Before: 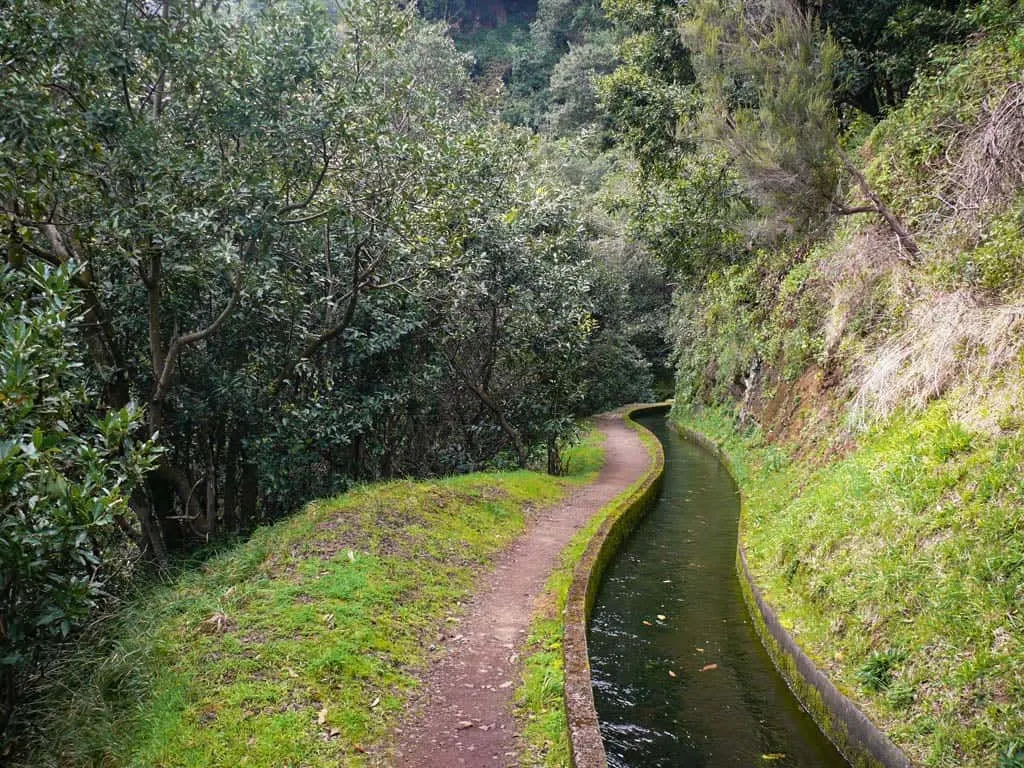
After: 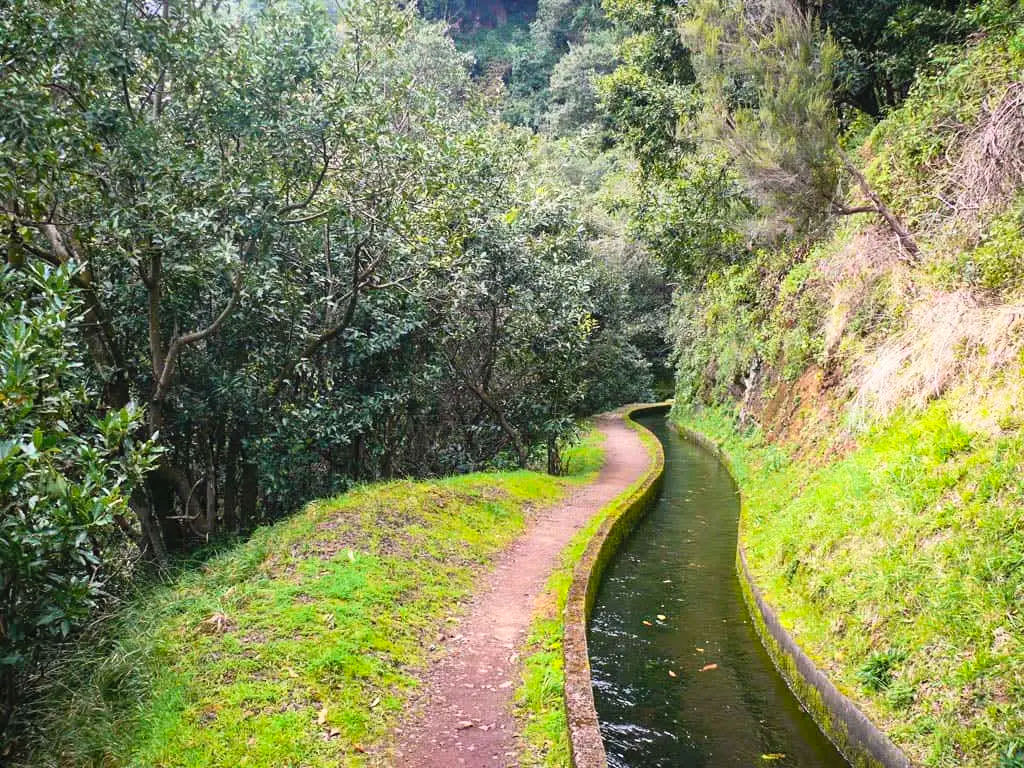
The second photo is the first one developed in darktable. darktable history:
contrast brightness saturation: contrast 0.236, brightness 0.256, saturation 0.381
